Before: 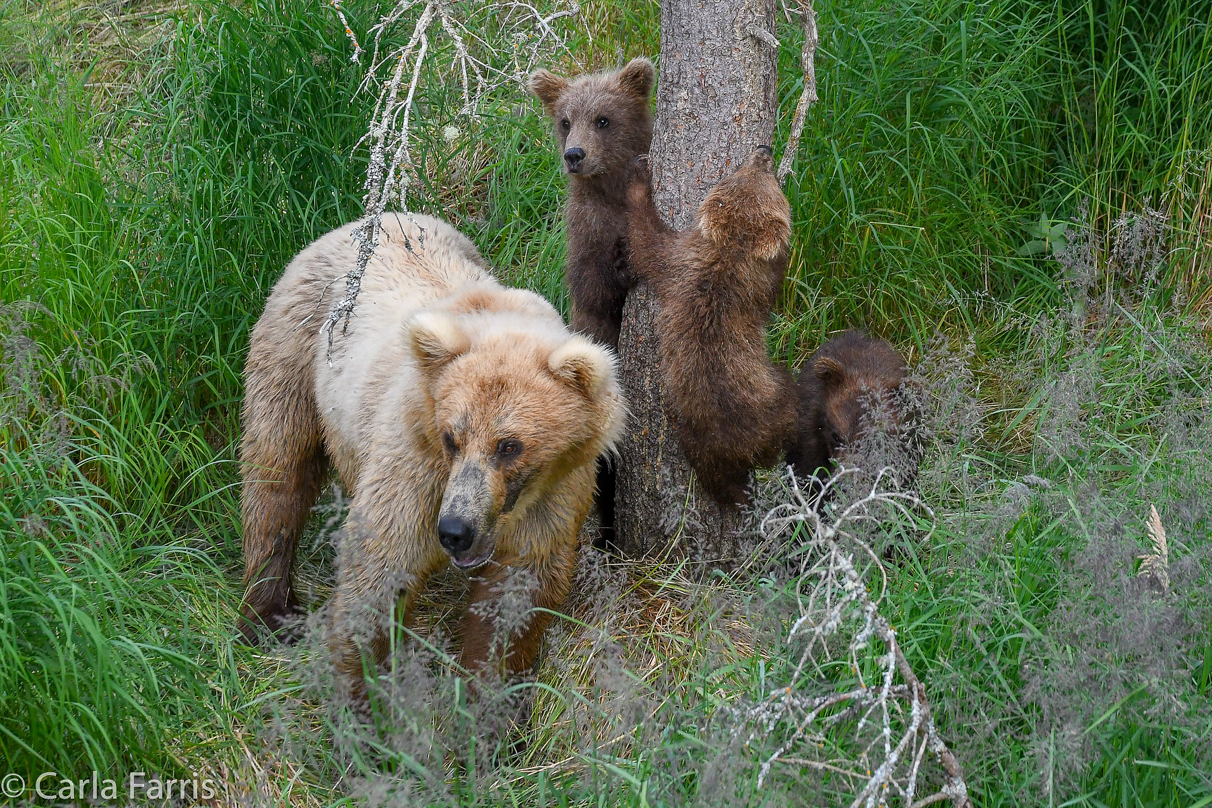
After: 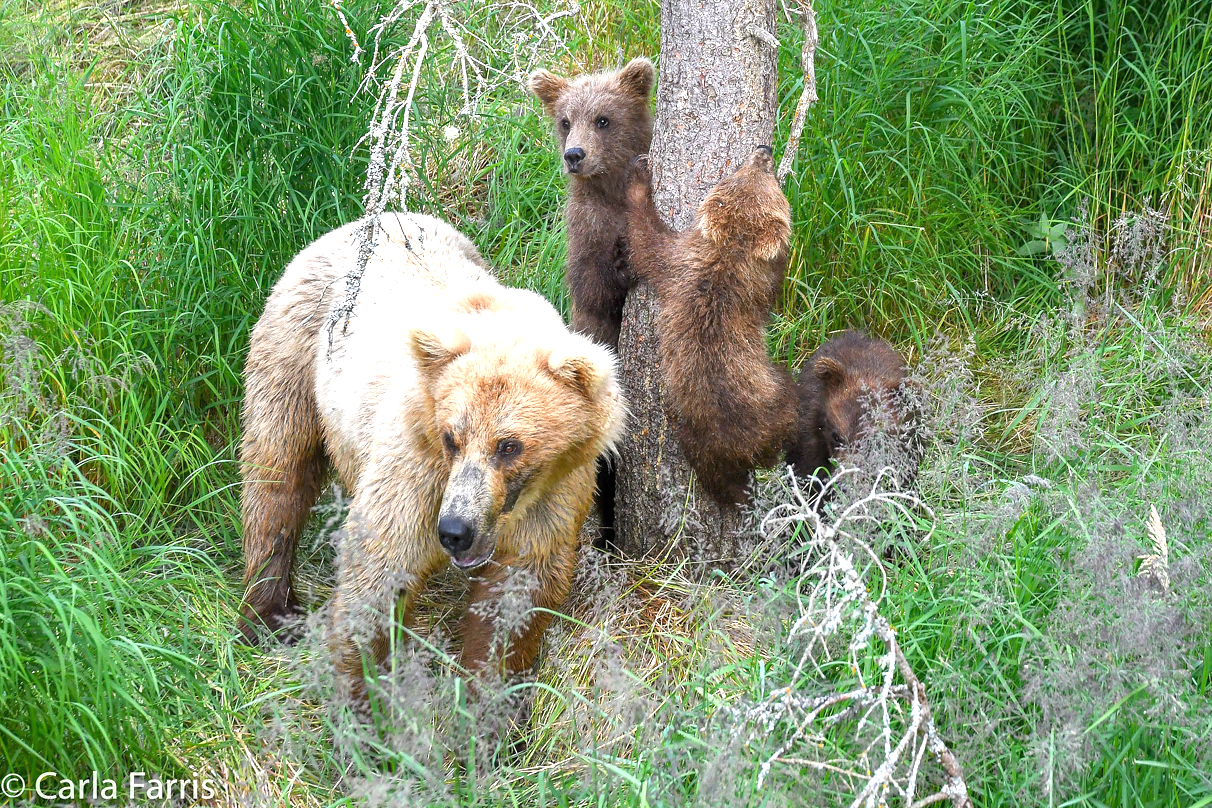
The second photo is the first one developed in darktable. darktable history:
exposure: black level correction 0, exposure 1.121 EV, compensate exposure bias true, compensate highlight preservation false
